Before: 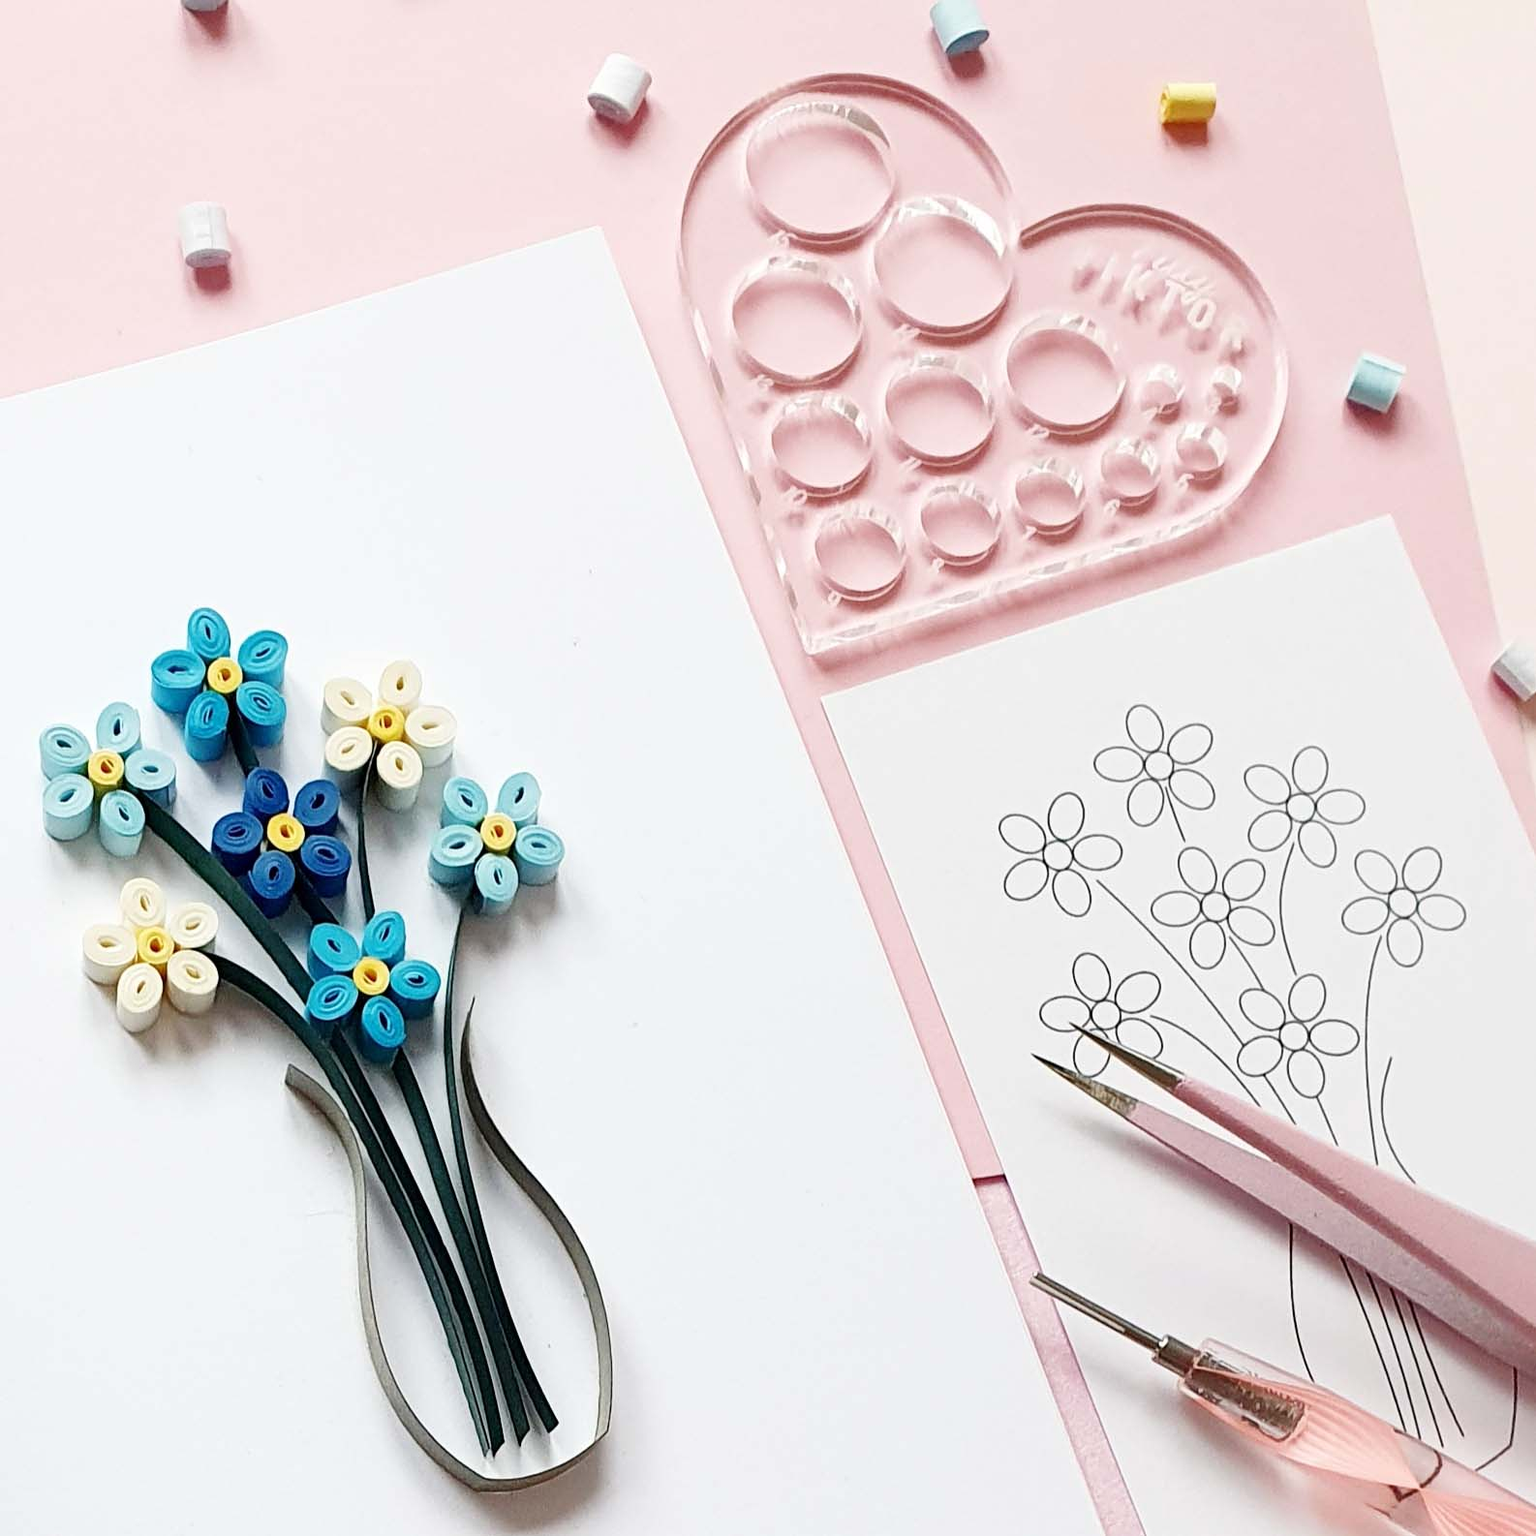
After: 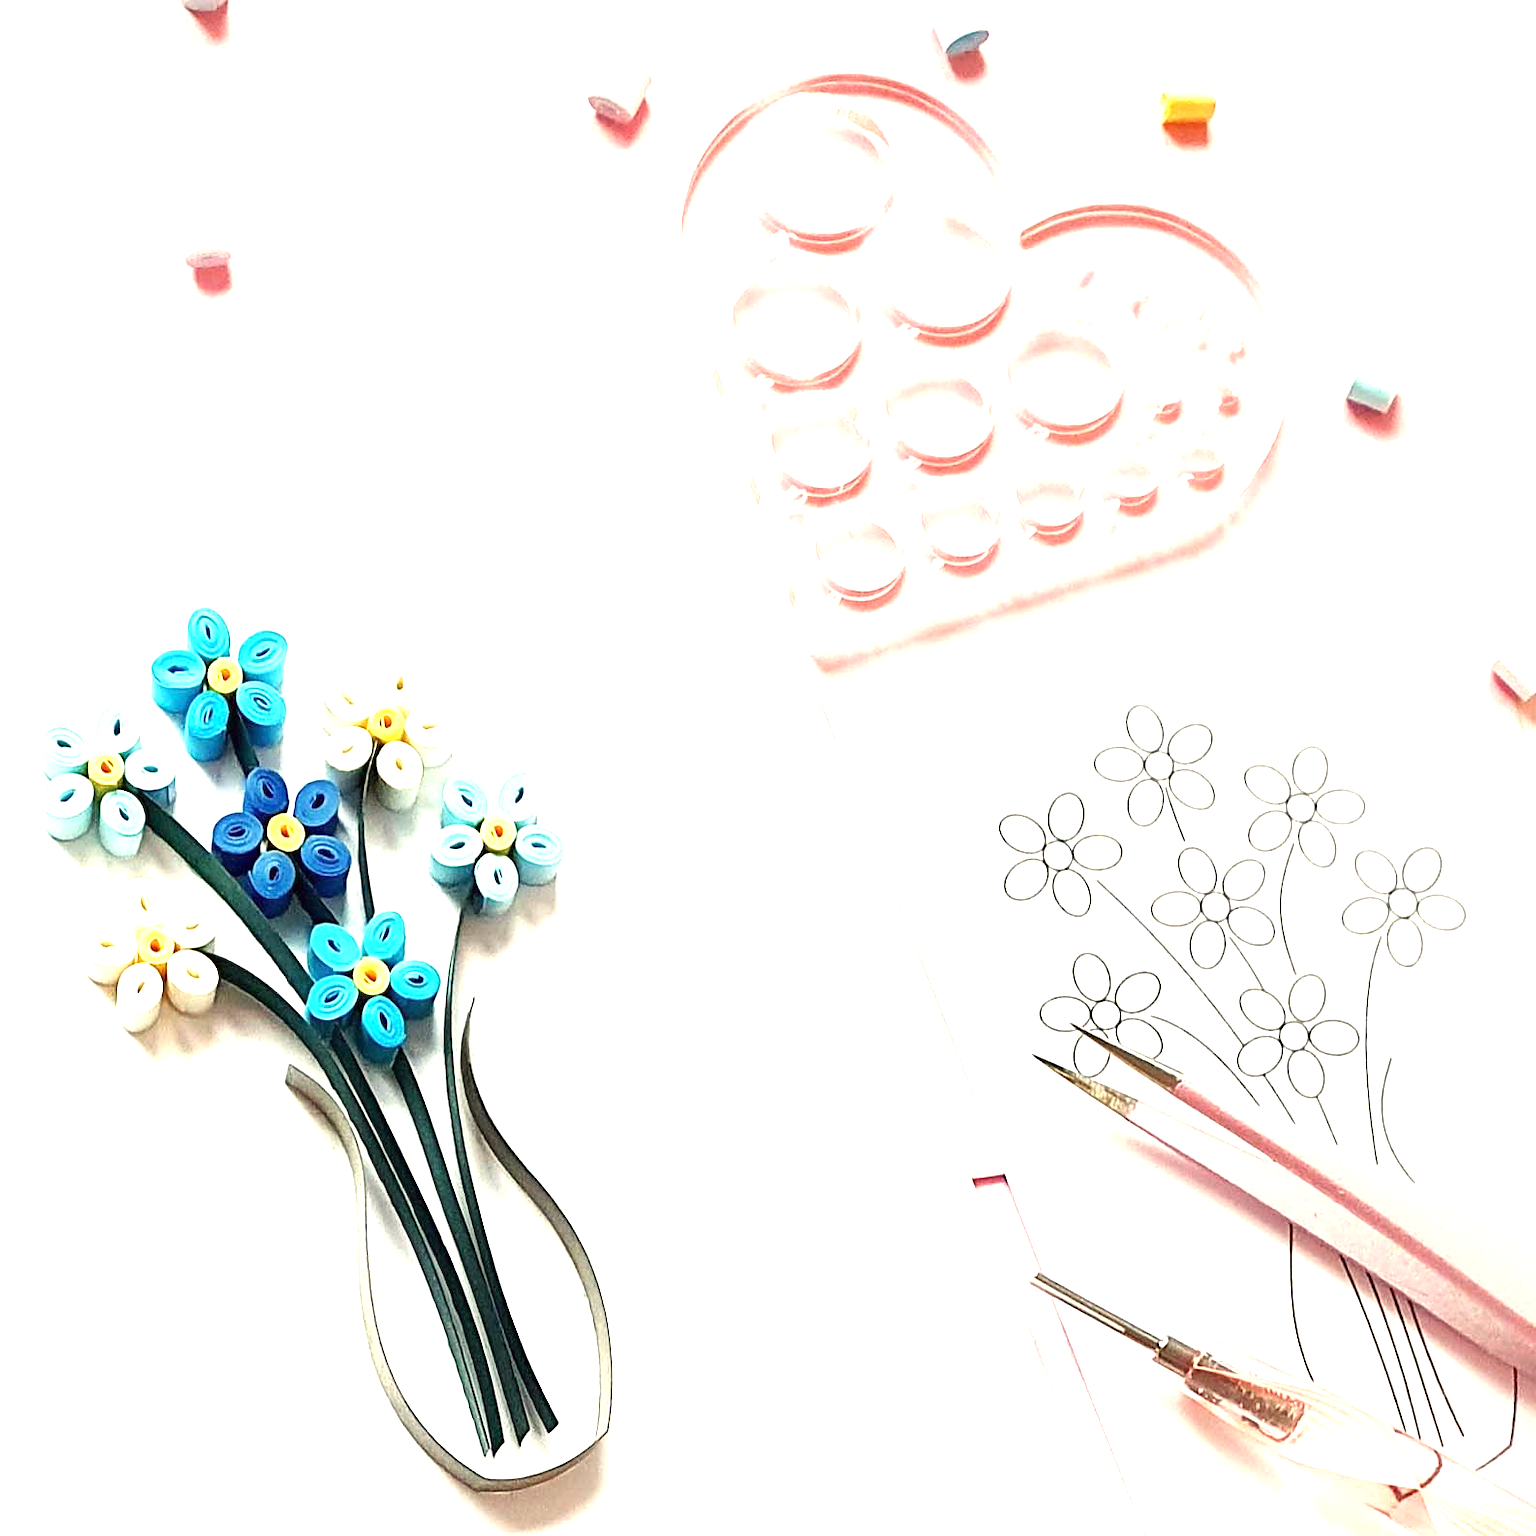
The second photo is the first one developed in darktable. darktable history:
exposure: black level correction 0, exposure 1.35 EV, compensate exposure bias true, compensate highlight preservation false
white balance: red 1.029, blue 0.92
